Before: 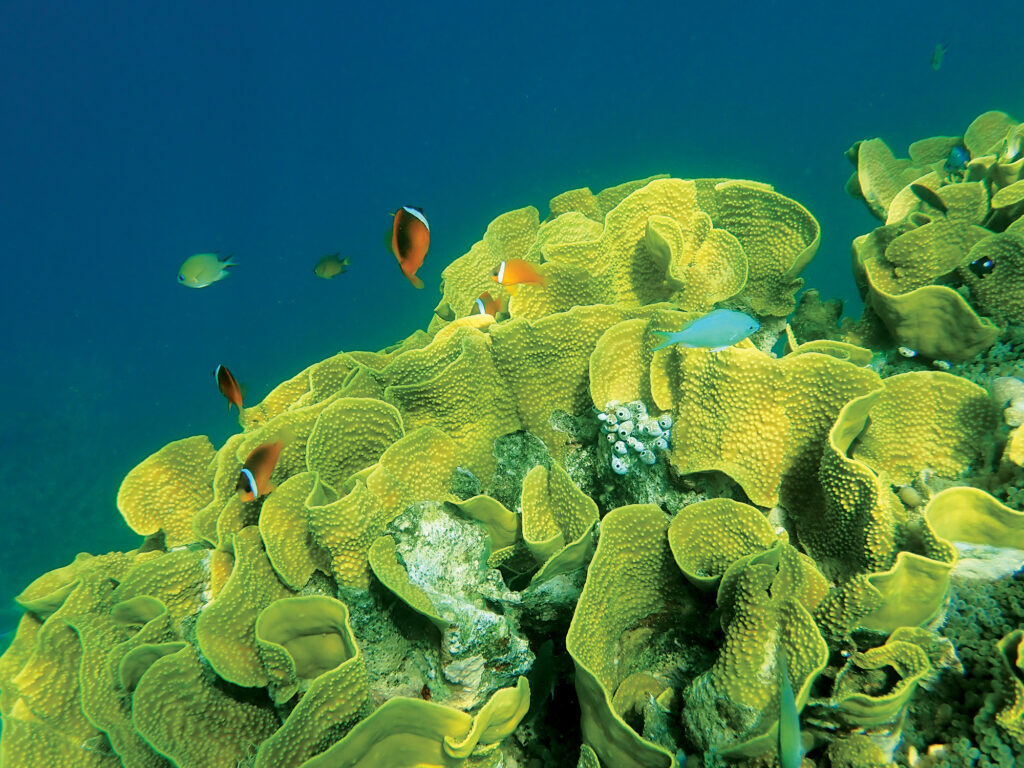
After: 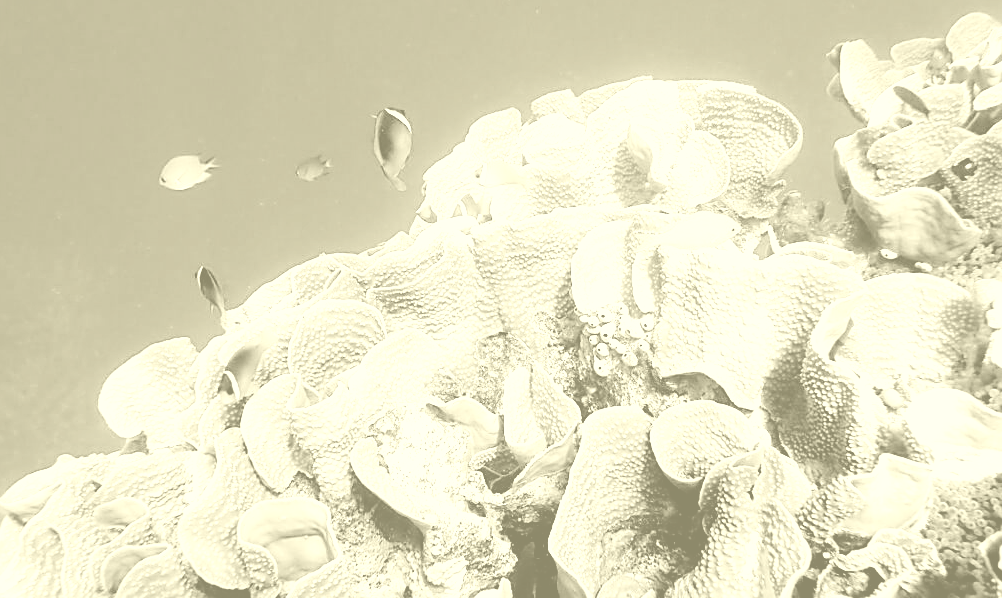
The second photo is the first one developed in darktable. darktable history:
colorize: hue 43.2°, saturation 40%, version 1
contrast brightness saturation: contrast 0.04, saturation 0.16
crop and rotate: left 1.814%, top 12.818%, right 0.25%, bottom 9.225%
sharpen: on, module defaults
filmic rgb: middle gray luminance 8.8%, black relative exposure -6.3 EV, white relative exposure 2.7 EV, threshold 6 EV, target black luminance 0%, hardness 4.74, latitude 73.47%, contrast 1.332, shadows ↔ highlights balance 10.13%, add noise in highlights 0, preserve chrominance no, color science v3 (2019), use custom middle-gray values true, iterations of high-quality reconstruction 0, contrast in highlights soft, enable highlight reconstruction true
white balance: red 0.871, blue 1.249
